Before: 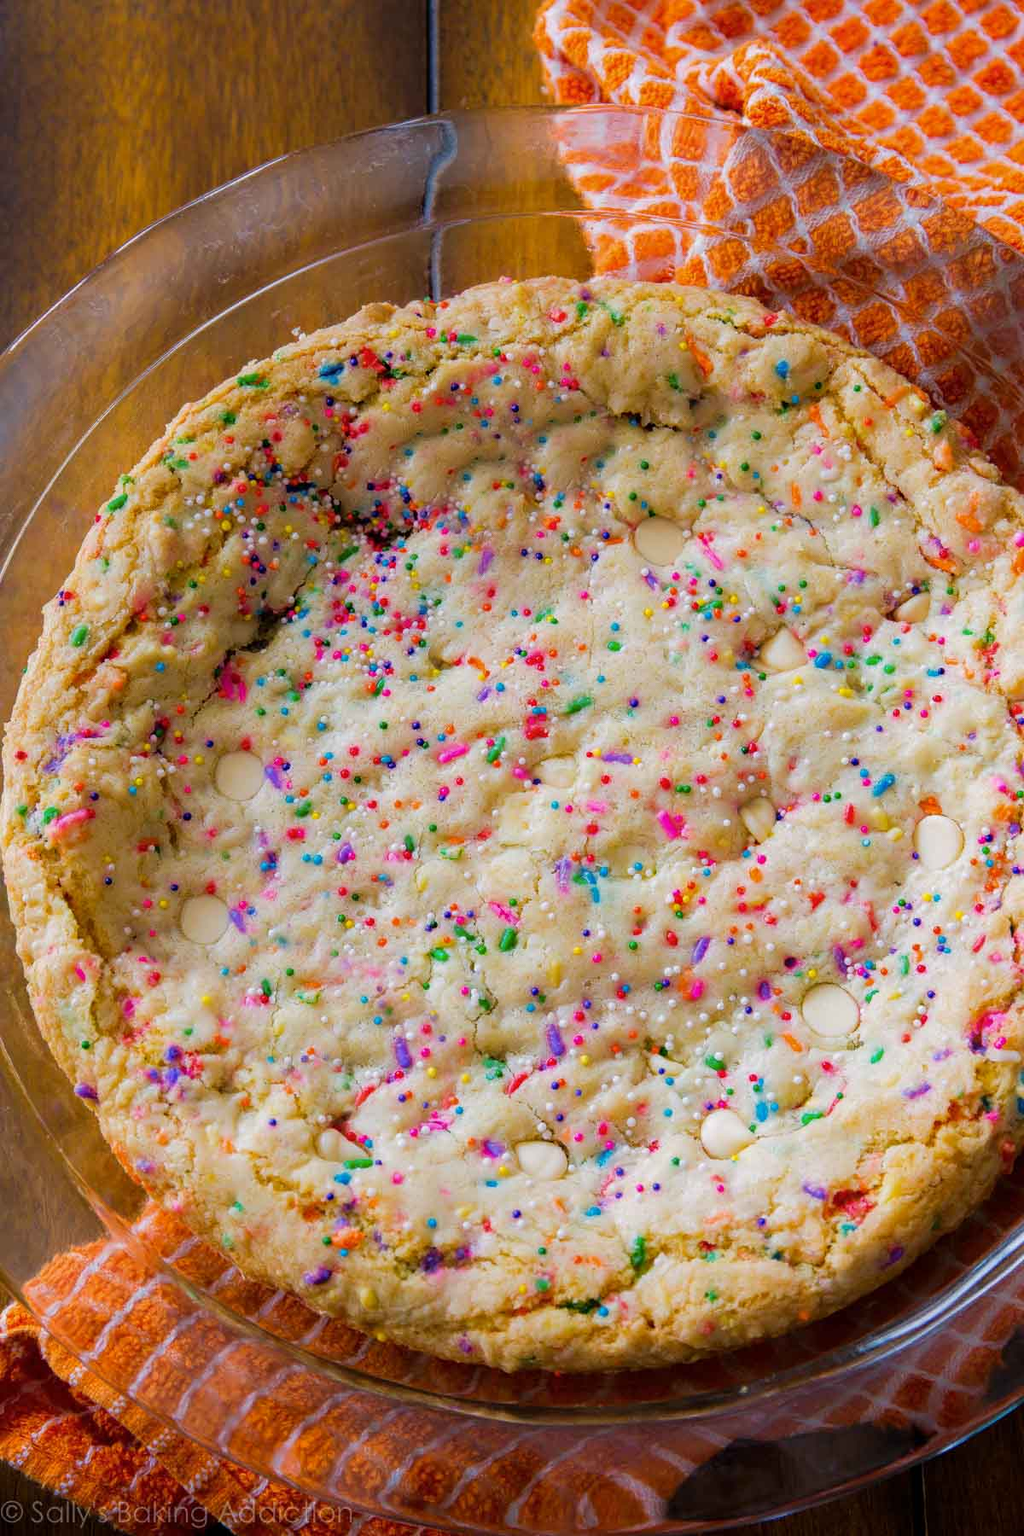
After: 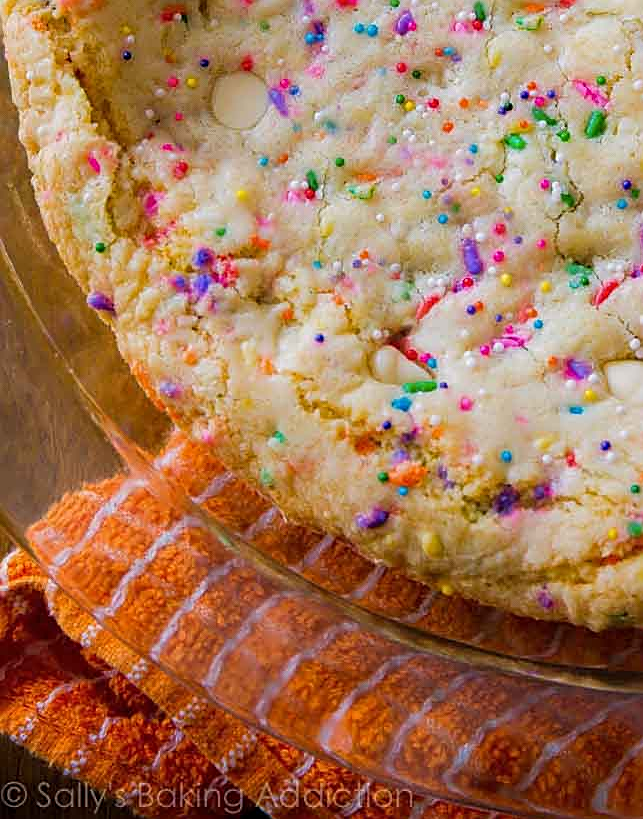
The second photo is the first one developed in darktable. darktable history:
sharpen: on, module defaults
crop and rotate: top 54.295%, right 46.383%, bottom 0.192%
